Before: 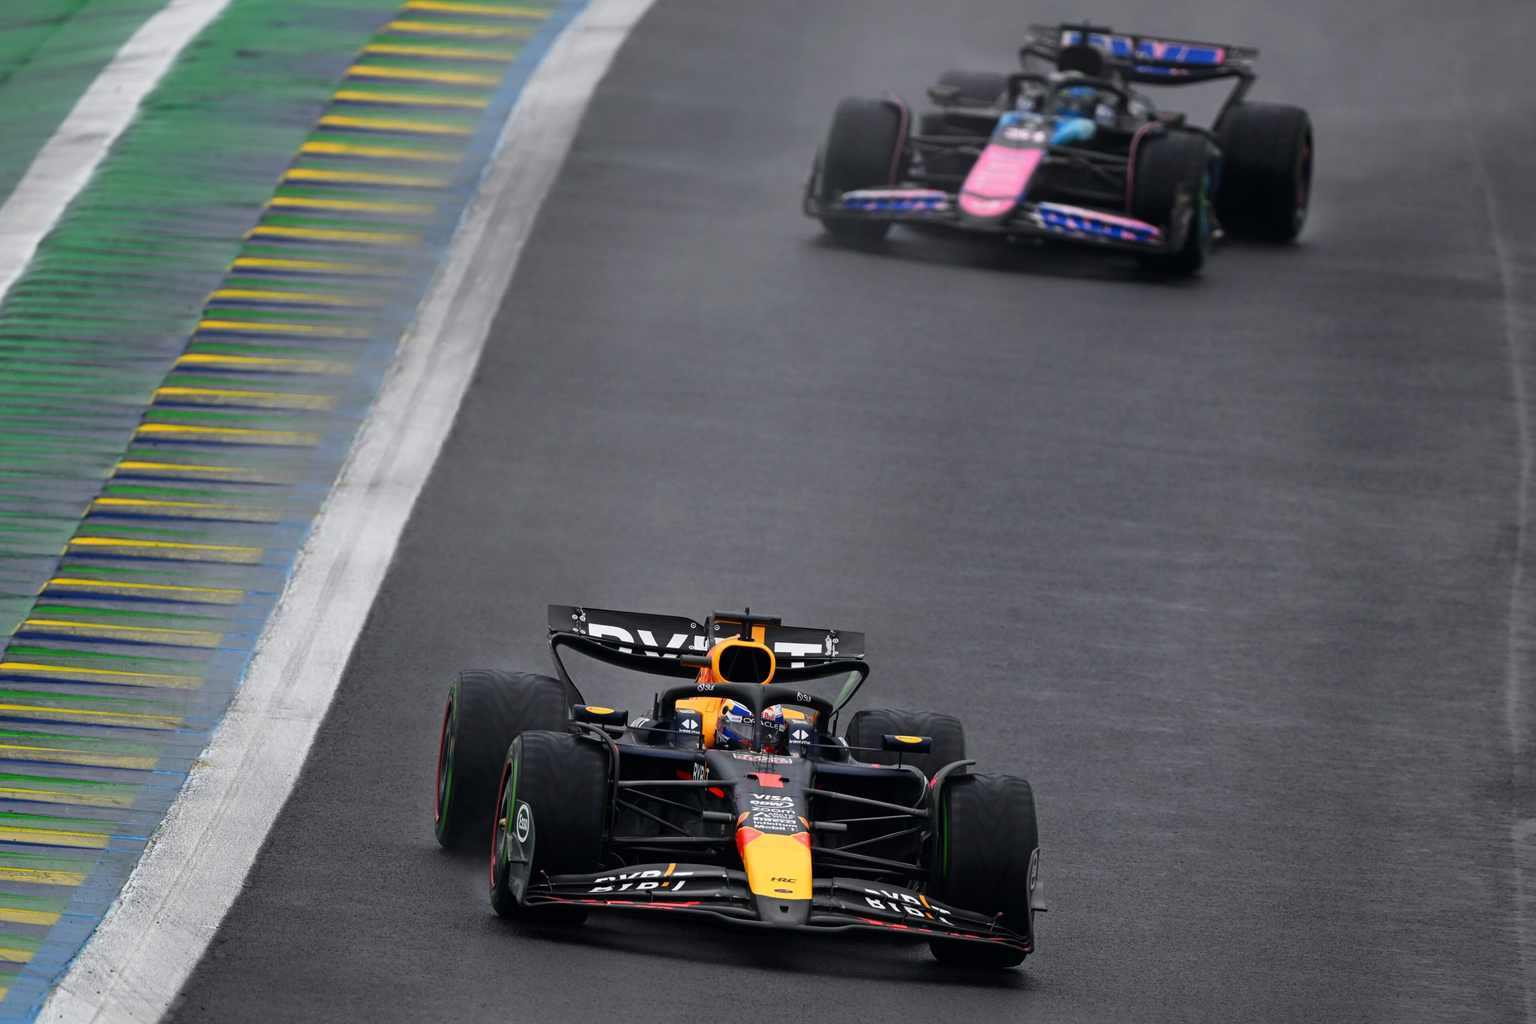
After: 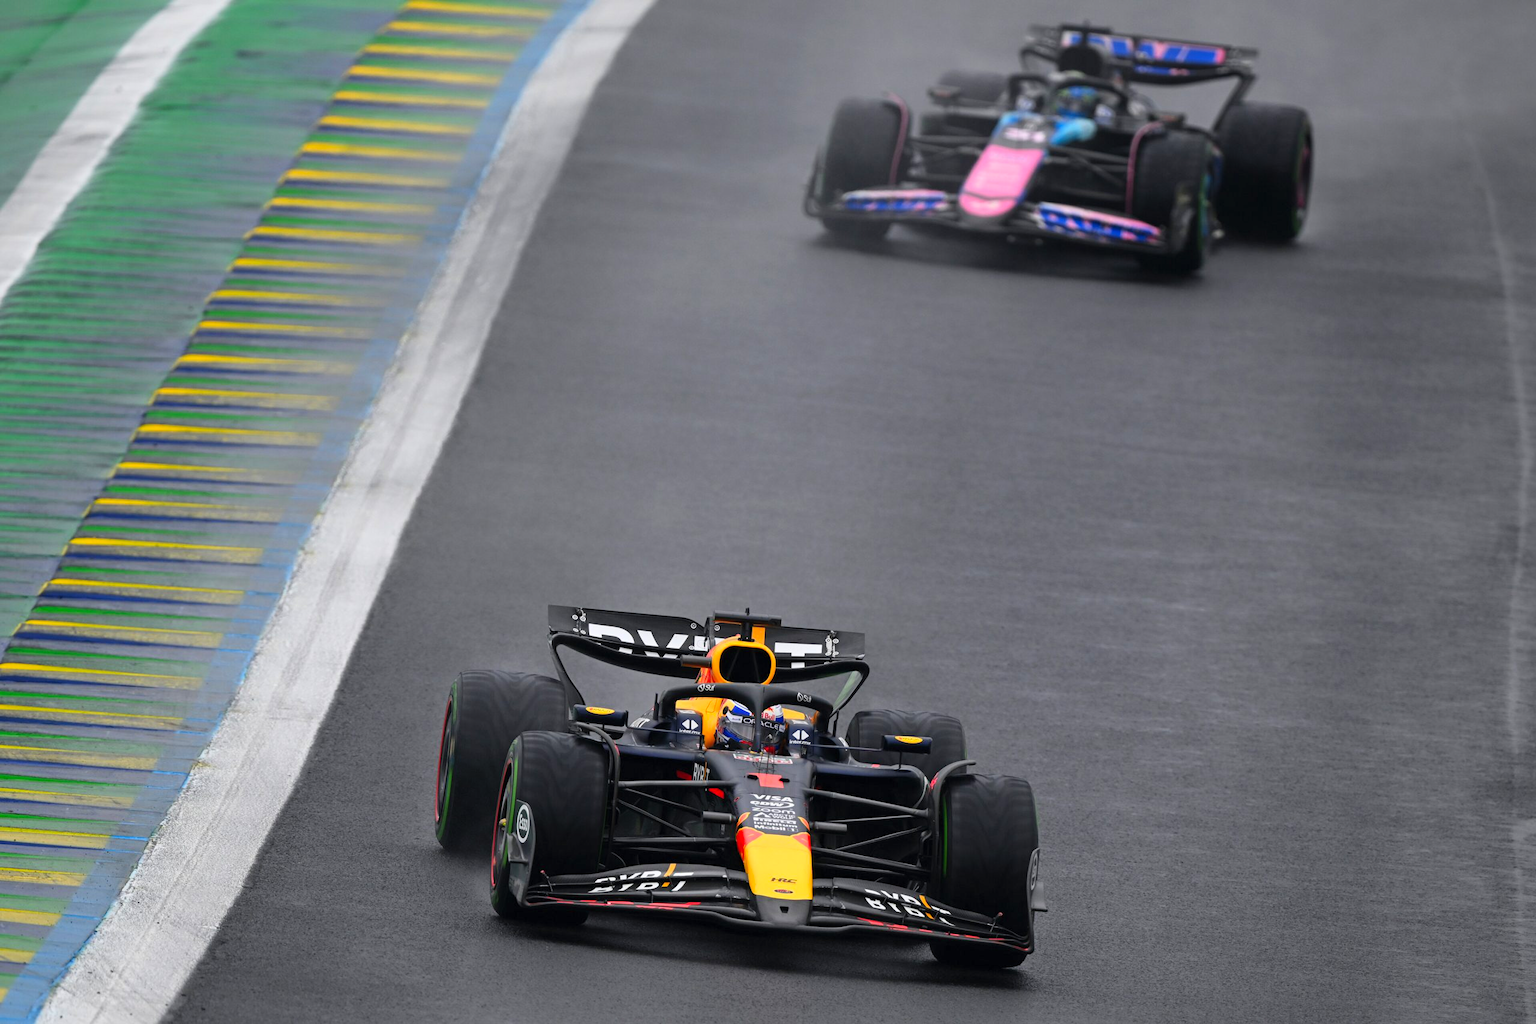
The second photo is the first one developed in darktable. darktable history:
shadows and highlights: shadows -10, white point adjustment 1.5, highlights 10
contrast brightness saturation: brightness 0.09, saturation 0.19
